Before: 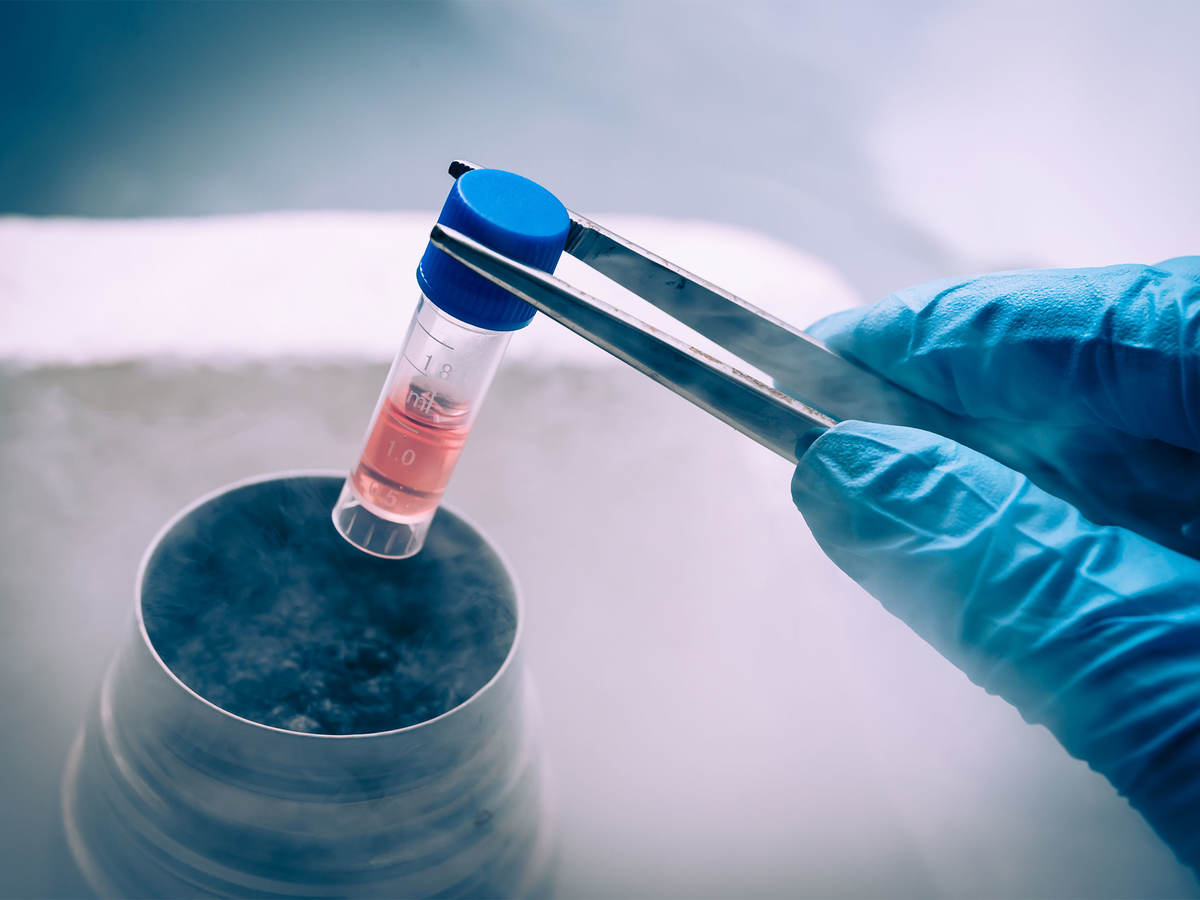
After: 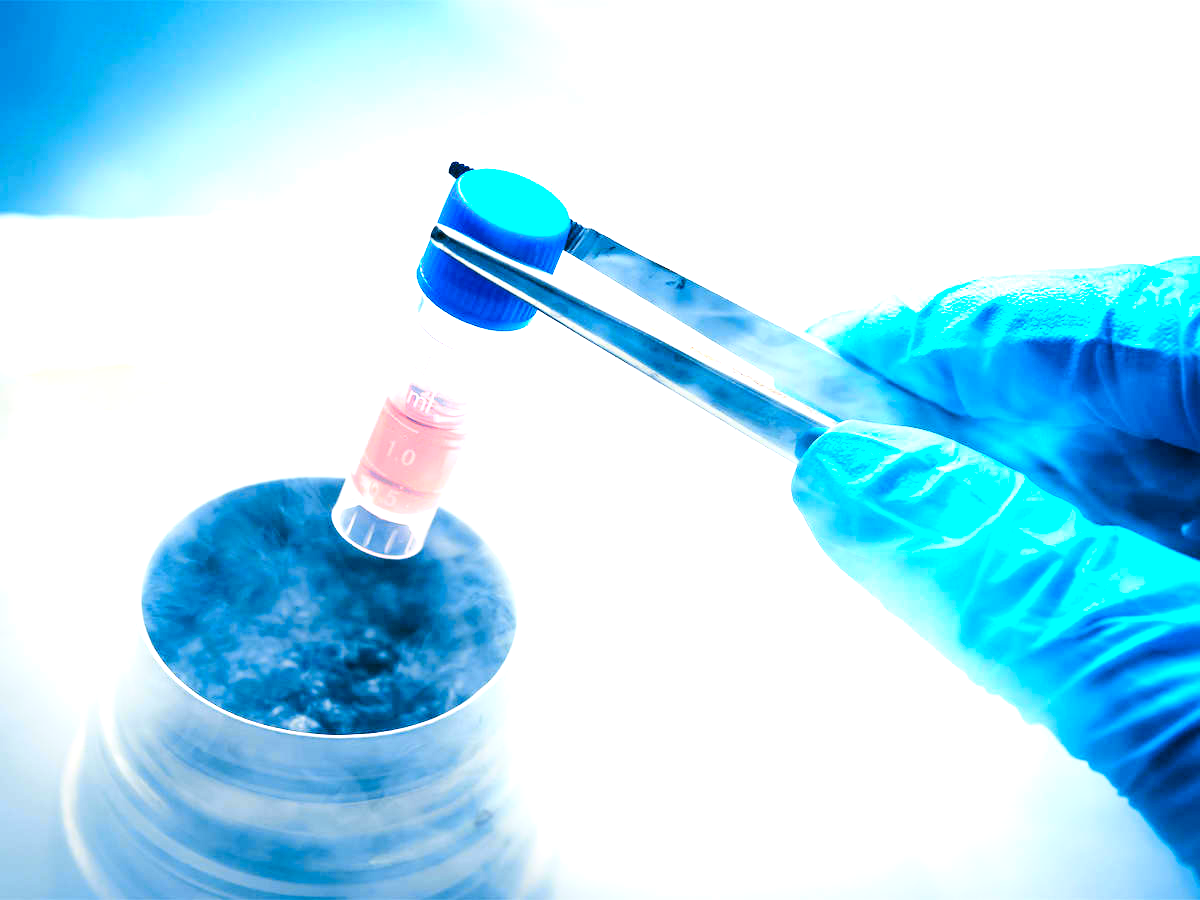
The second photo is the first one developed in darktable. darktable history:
tone equalizer: -8 EV -0.716 EV, -7 EV -0.713 EV, -6 EV -0.621 EV, -5 EV -0.365 EV, -3 EV 0.365 EV, -2 EV 0.6 EV, -1 EV 0.675 EV, +0 EV 0.763 EV
tone curve: curves: ch0 [(0, 0.023) (0.087, 0.065) (0.184, 0.168) (0.45, 0.54) (0.57, 0.683) (0.722, 0.825) (0.877, 0.948) (1, 1)]; ch1 [(0, 0) (0.388, 0.369) (0.447, 0.447) (0.505, 0.5) (0.534, 0.528) (0.573, 0.583) (0.663, 0.68) (1, 1)]; ch2 [(0, 0) (0.314, 0.223) (0.427, 0.405) (0.492, 0.505) (0.531, 0.55) (0.589, 0.599) (1, 1)], color space Lab, independent channels, preserve colors none
exposure: black level correction 0, exposure 1 EV, compensate highlight preservation false
